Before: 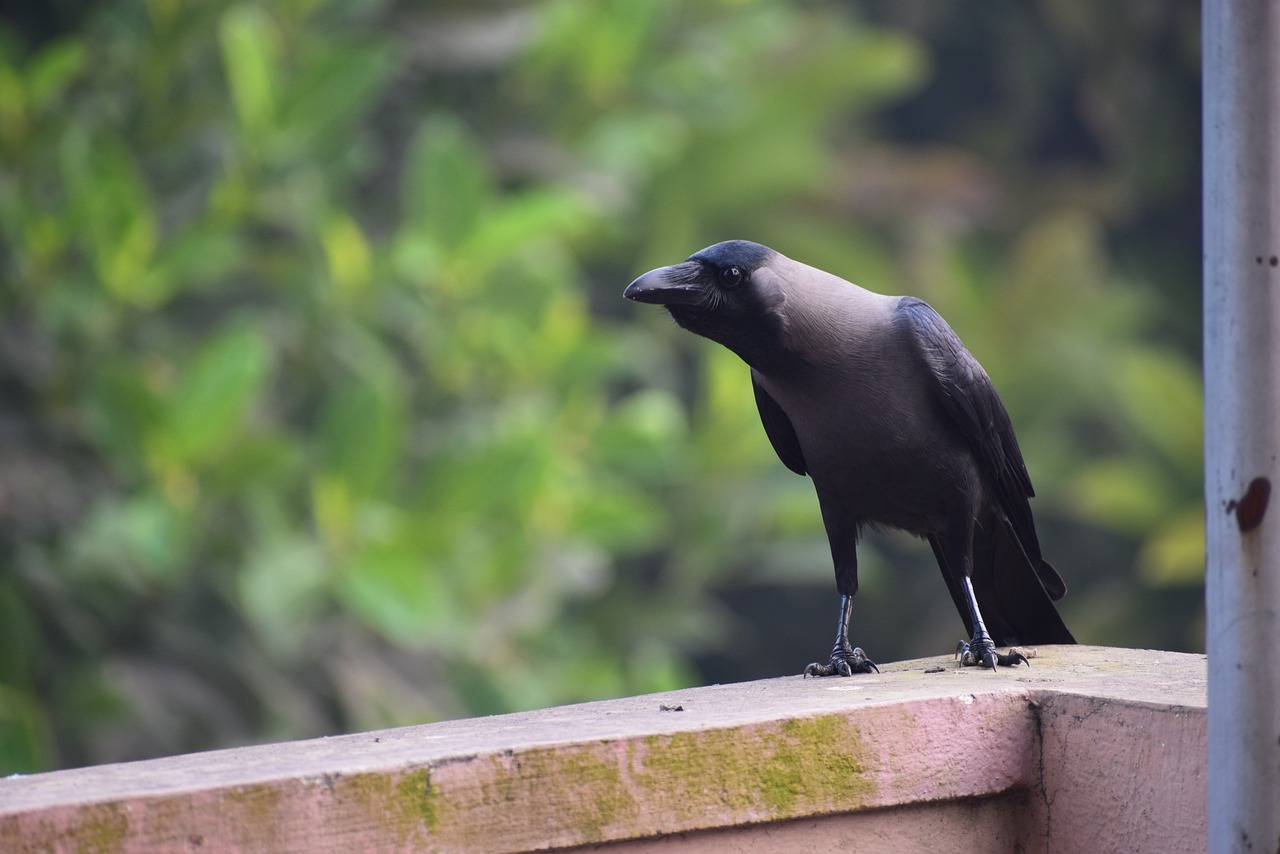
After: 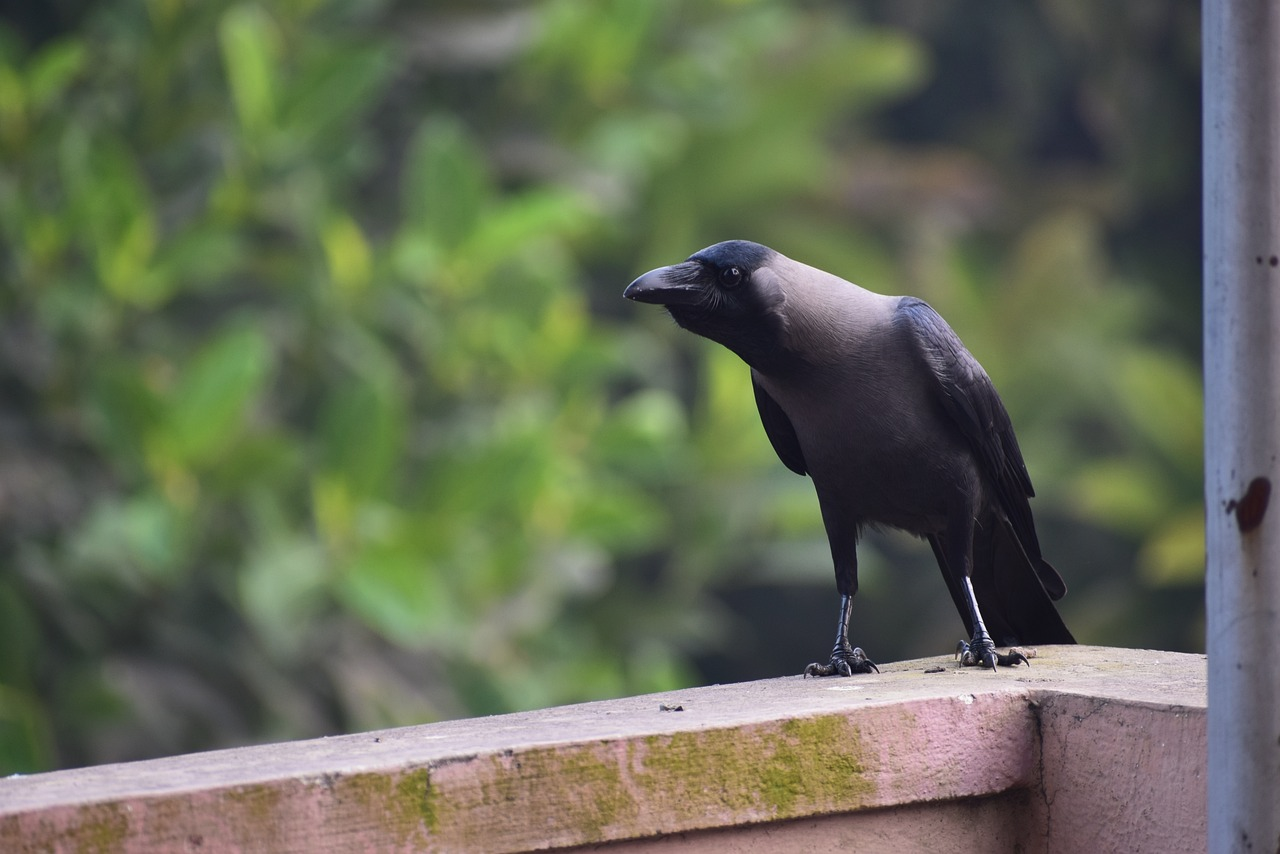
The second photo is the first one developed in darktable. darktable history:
shadows and highlights: highlights color adjustment 0%, low approximation 0.01, soften with gaussian
tone curve: curves: ch0 [(0, 0) (0.405, 0.351) (1, 1)]
